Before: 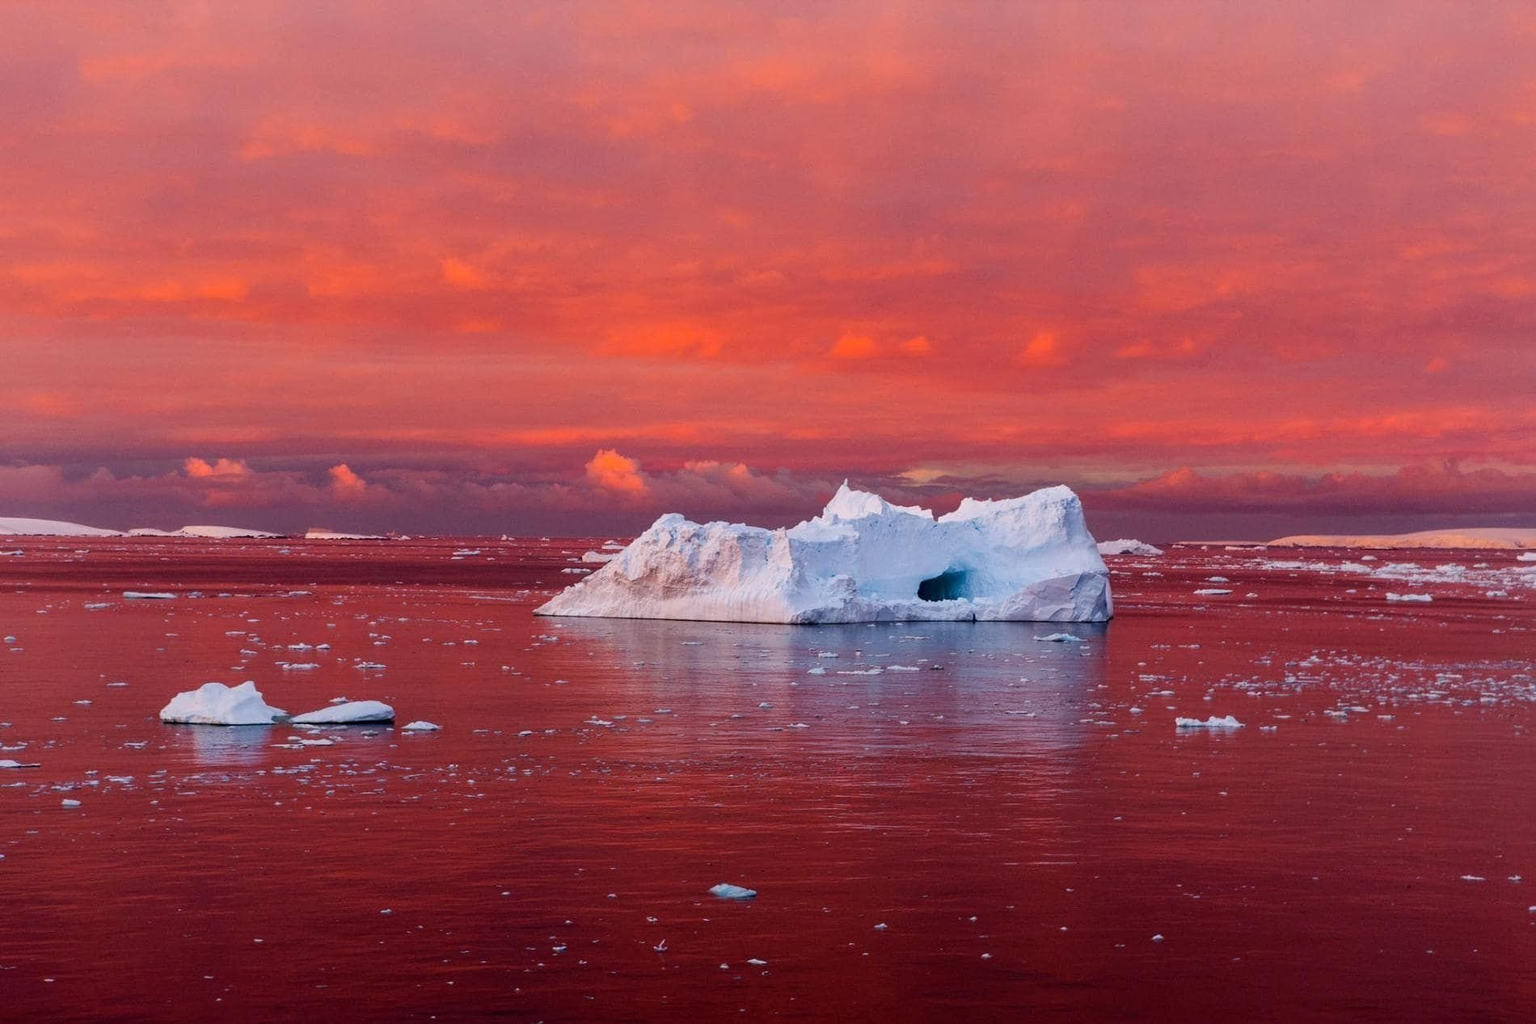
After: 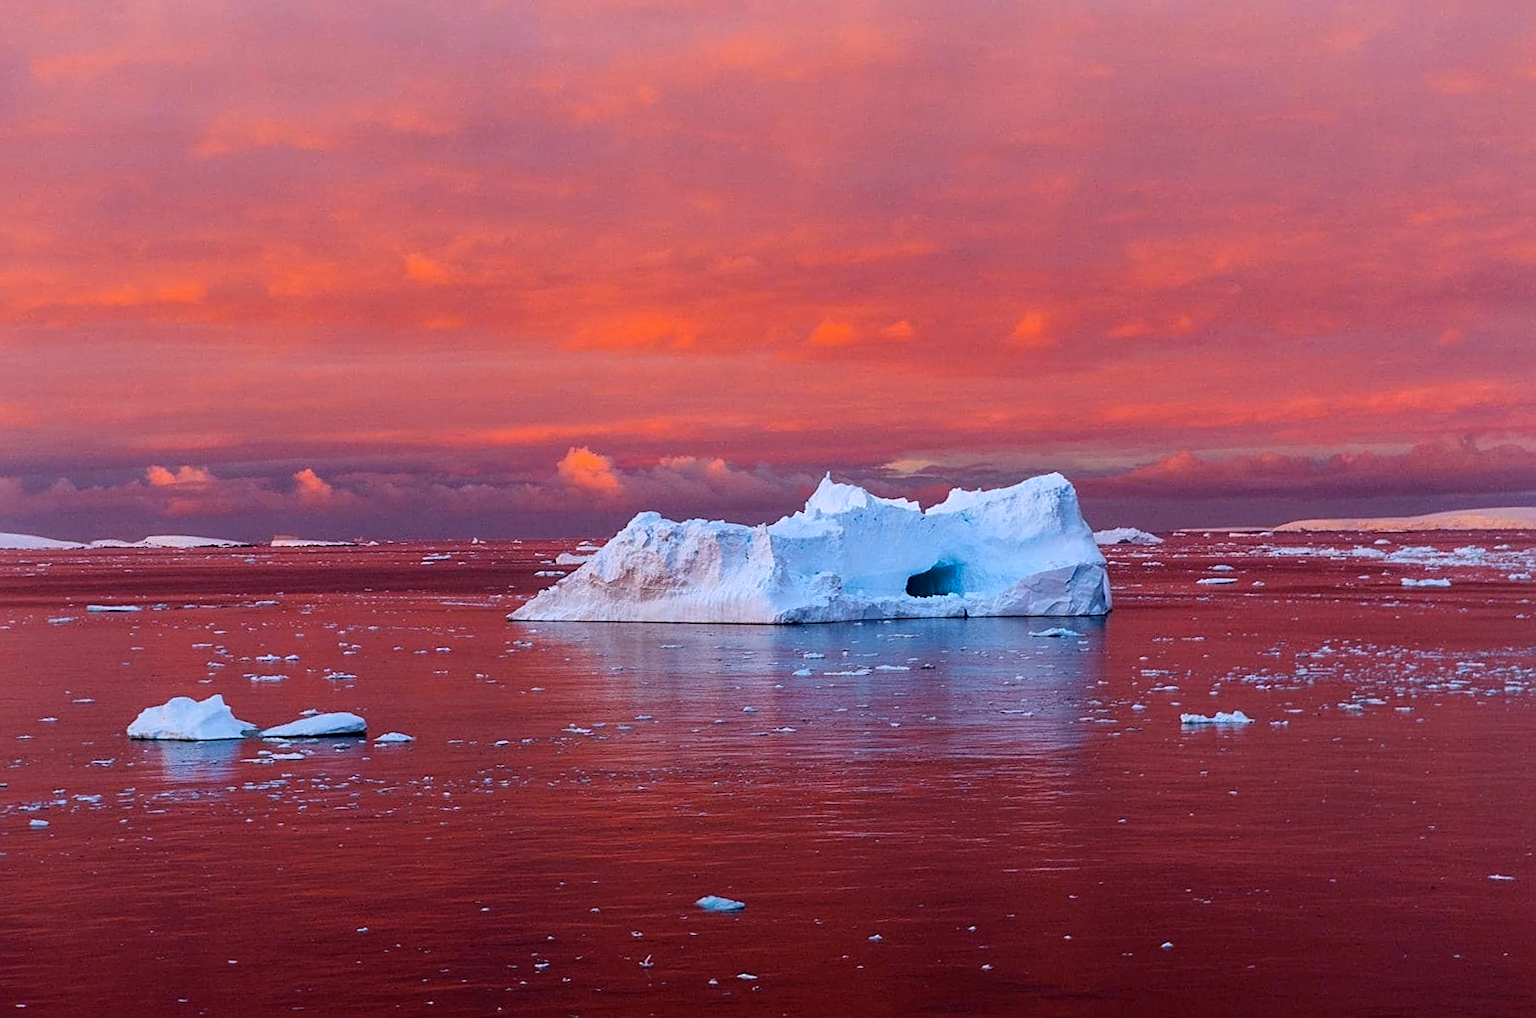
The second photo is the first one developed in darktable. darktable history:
crop and rotate: left 1.774%, right 0.633%, bottom 1.28%
rotate and perspective: rotation -1.32°, lens shift (horizontal) -0.031, crop left 0.015, crop right 0.985, crop top 0.047, crop bottom 0.982
color calibration: output R [1.063, -0.012, -0.003, 0], output G [0, 1.022, 0.021, 0], output B [-0.079, 0.047, 1, 0], illuminant custom, x 0.389, y 0.387, temperature 3838.64 K
sharpen: on, module defaults
